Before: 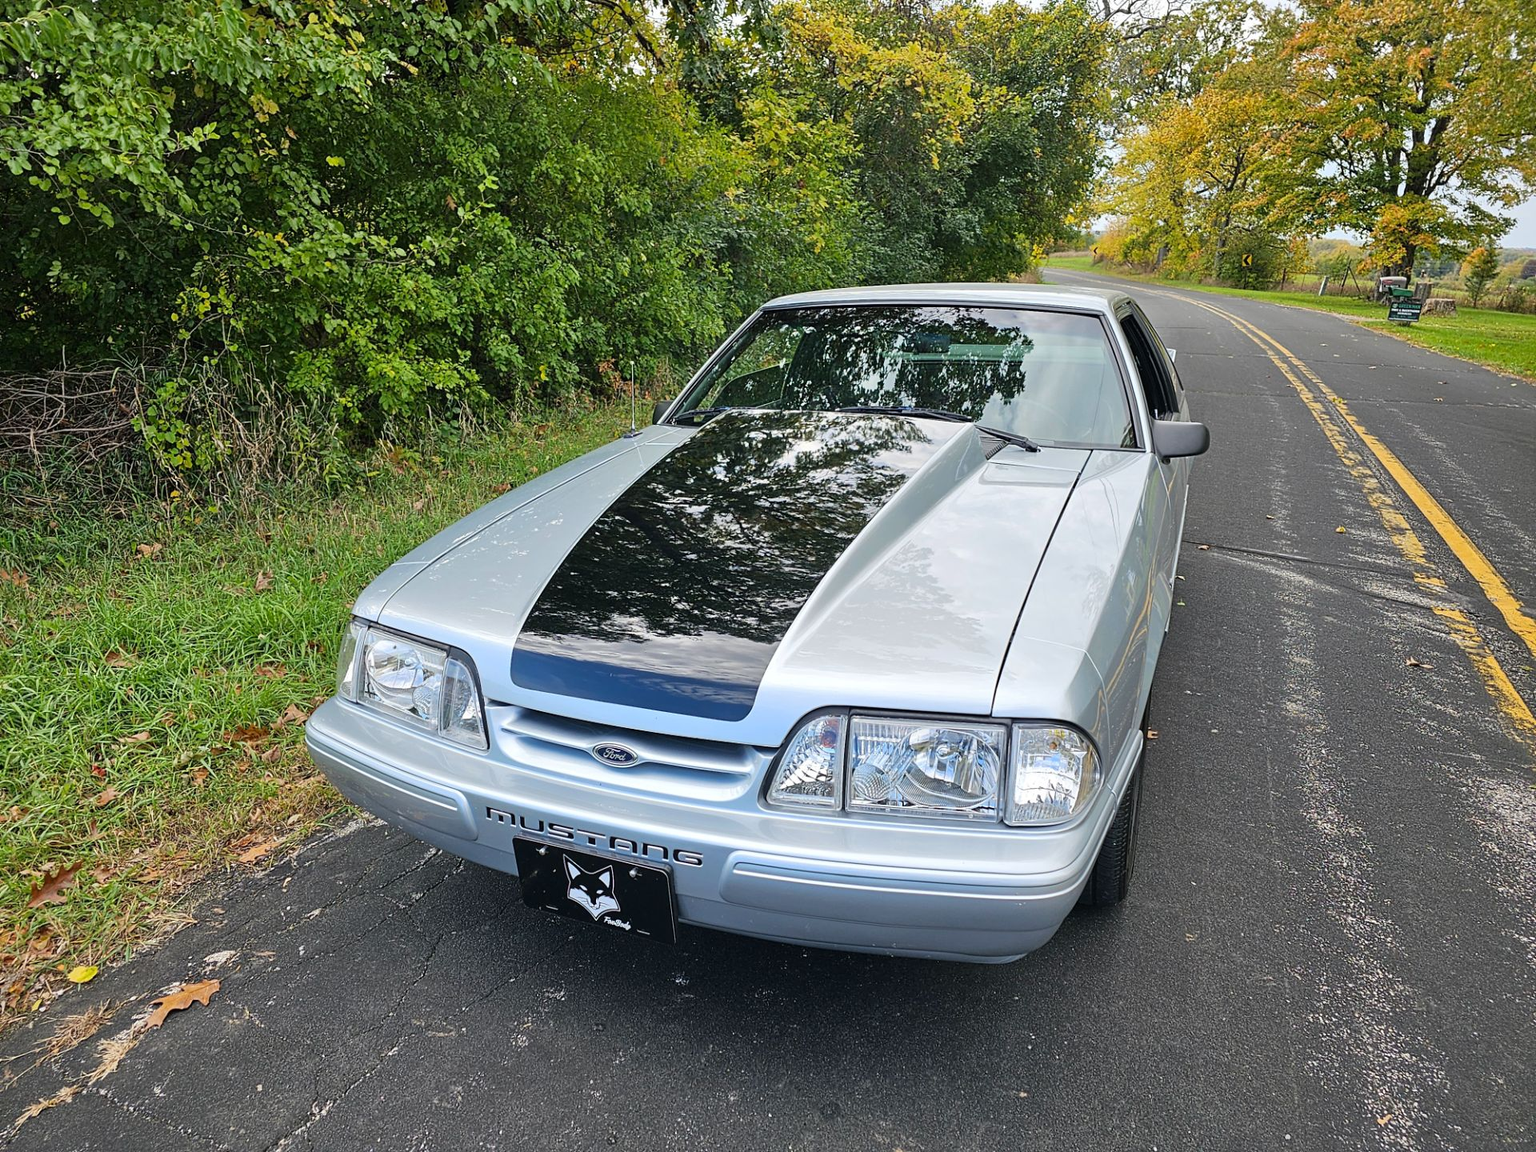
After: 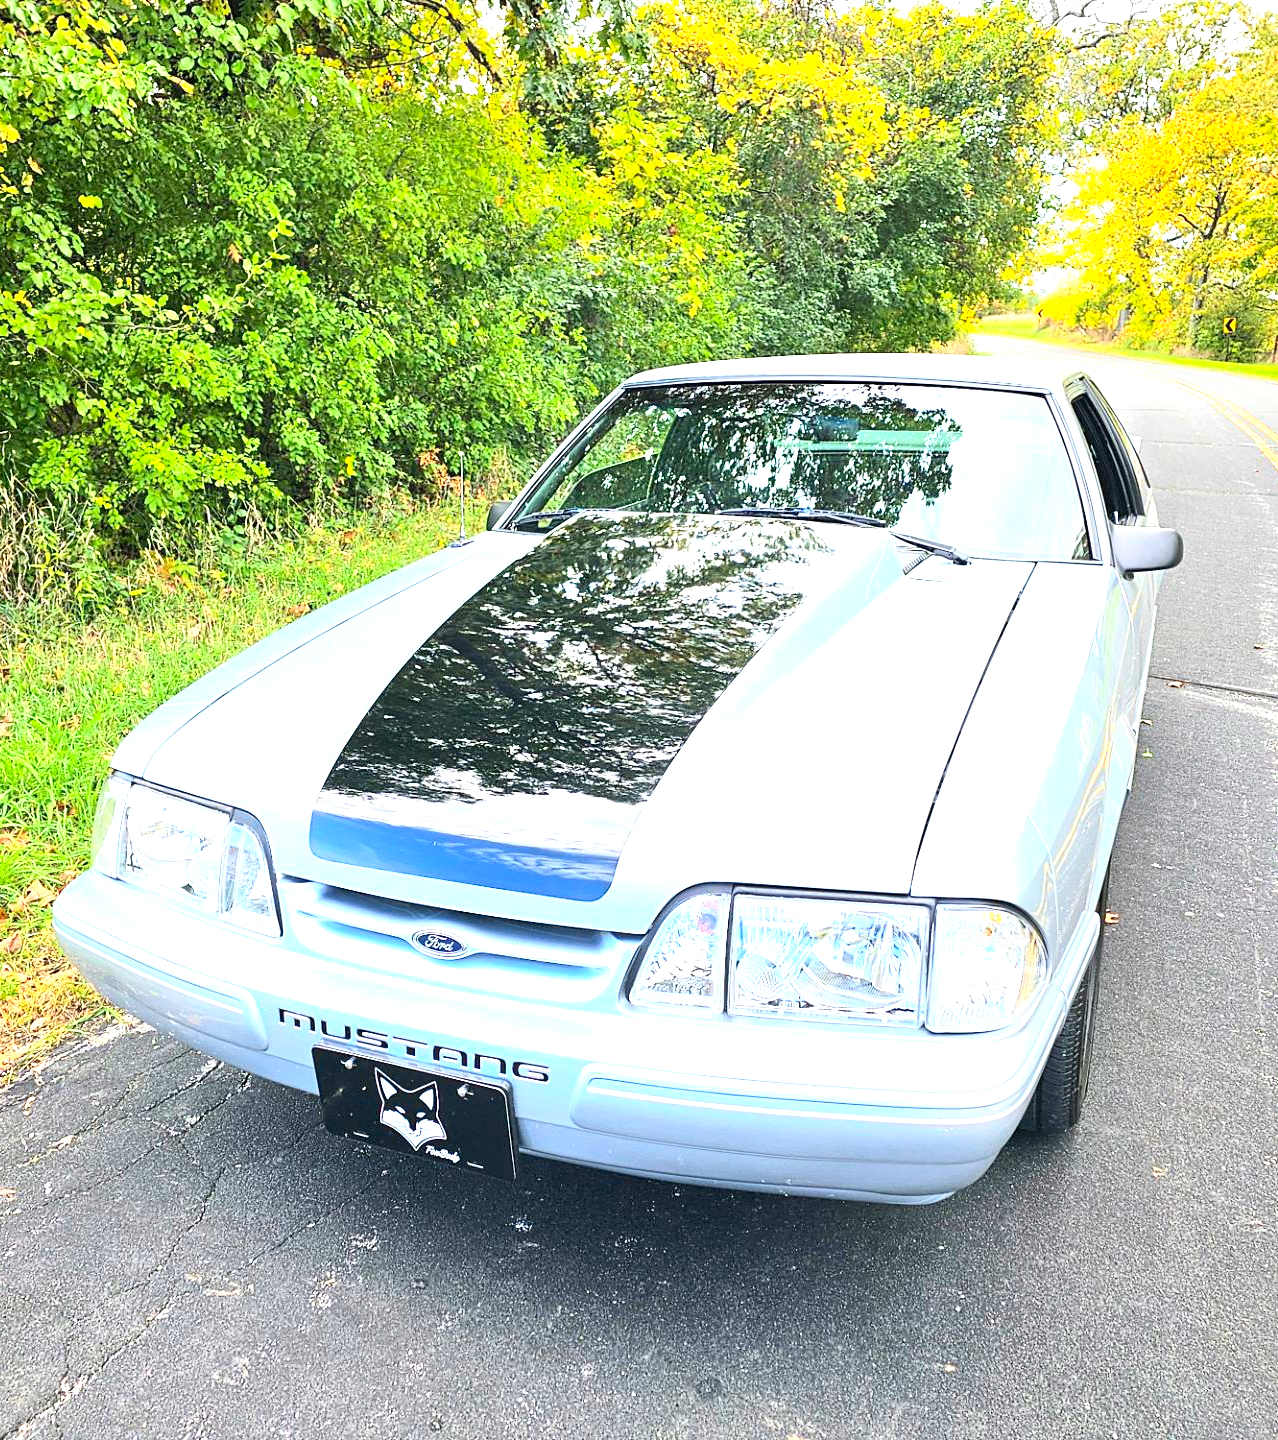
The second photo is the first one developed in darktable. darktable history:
contrast brightness saturation: contrast 0.197, brightness 0.164, saturation 0.226
crop: left 17.179%, right 16.21%
levels: mode automatic
exposure: black level correction 0.001, exposure 1.728 EV, compensate exposure bias true, compensate highlight preservation false
